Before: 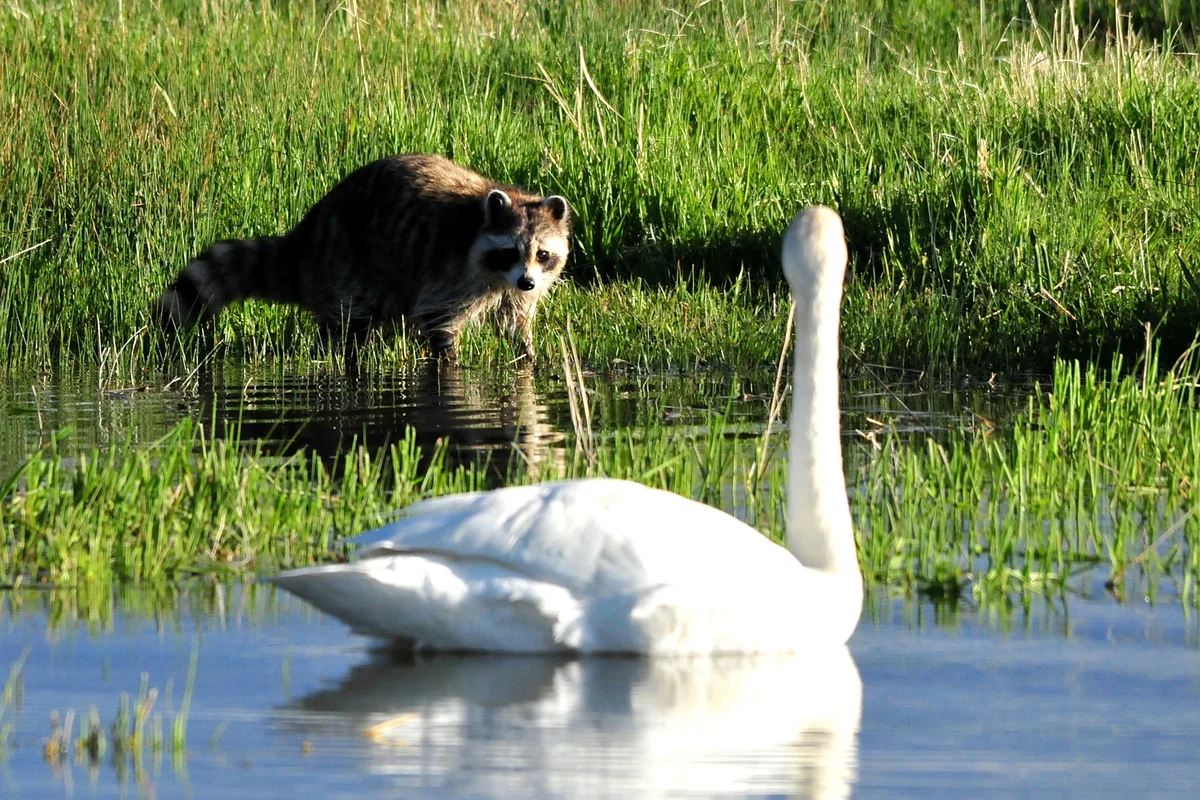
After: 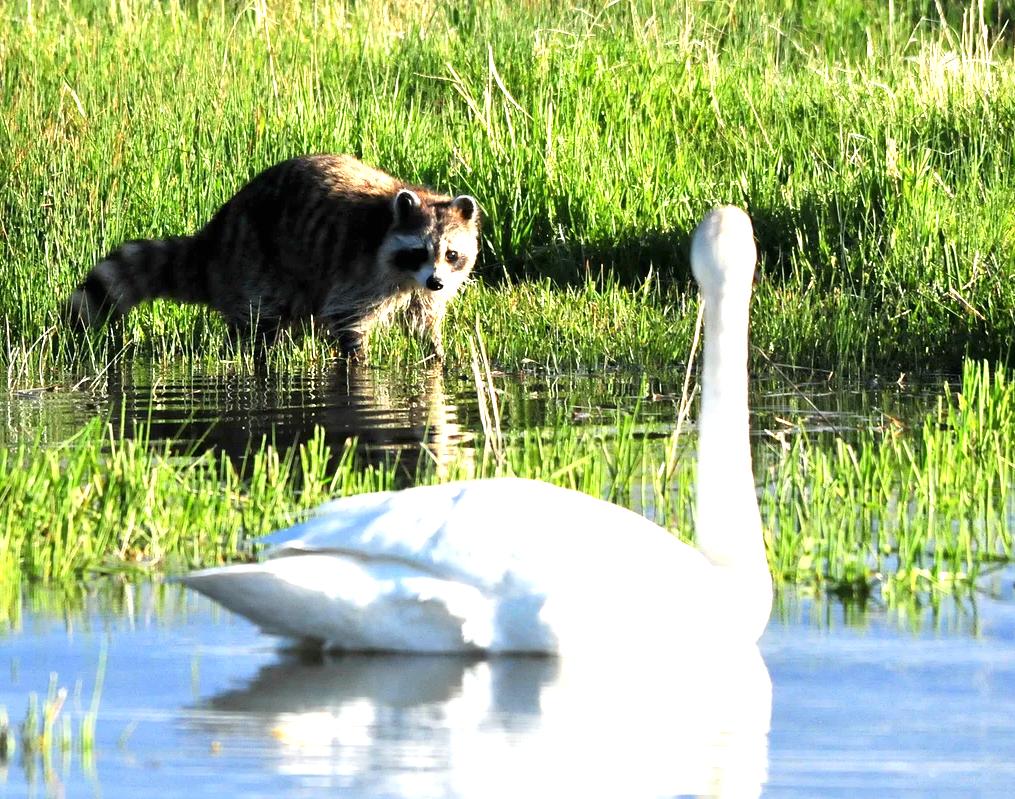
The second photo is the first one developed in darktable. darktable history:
exposure: black level correction 0, exposure 1.102 EV, compensate exposure bias true, compensate highlight preservation false
crop: left 7.607%, right 7.784%
